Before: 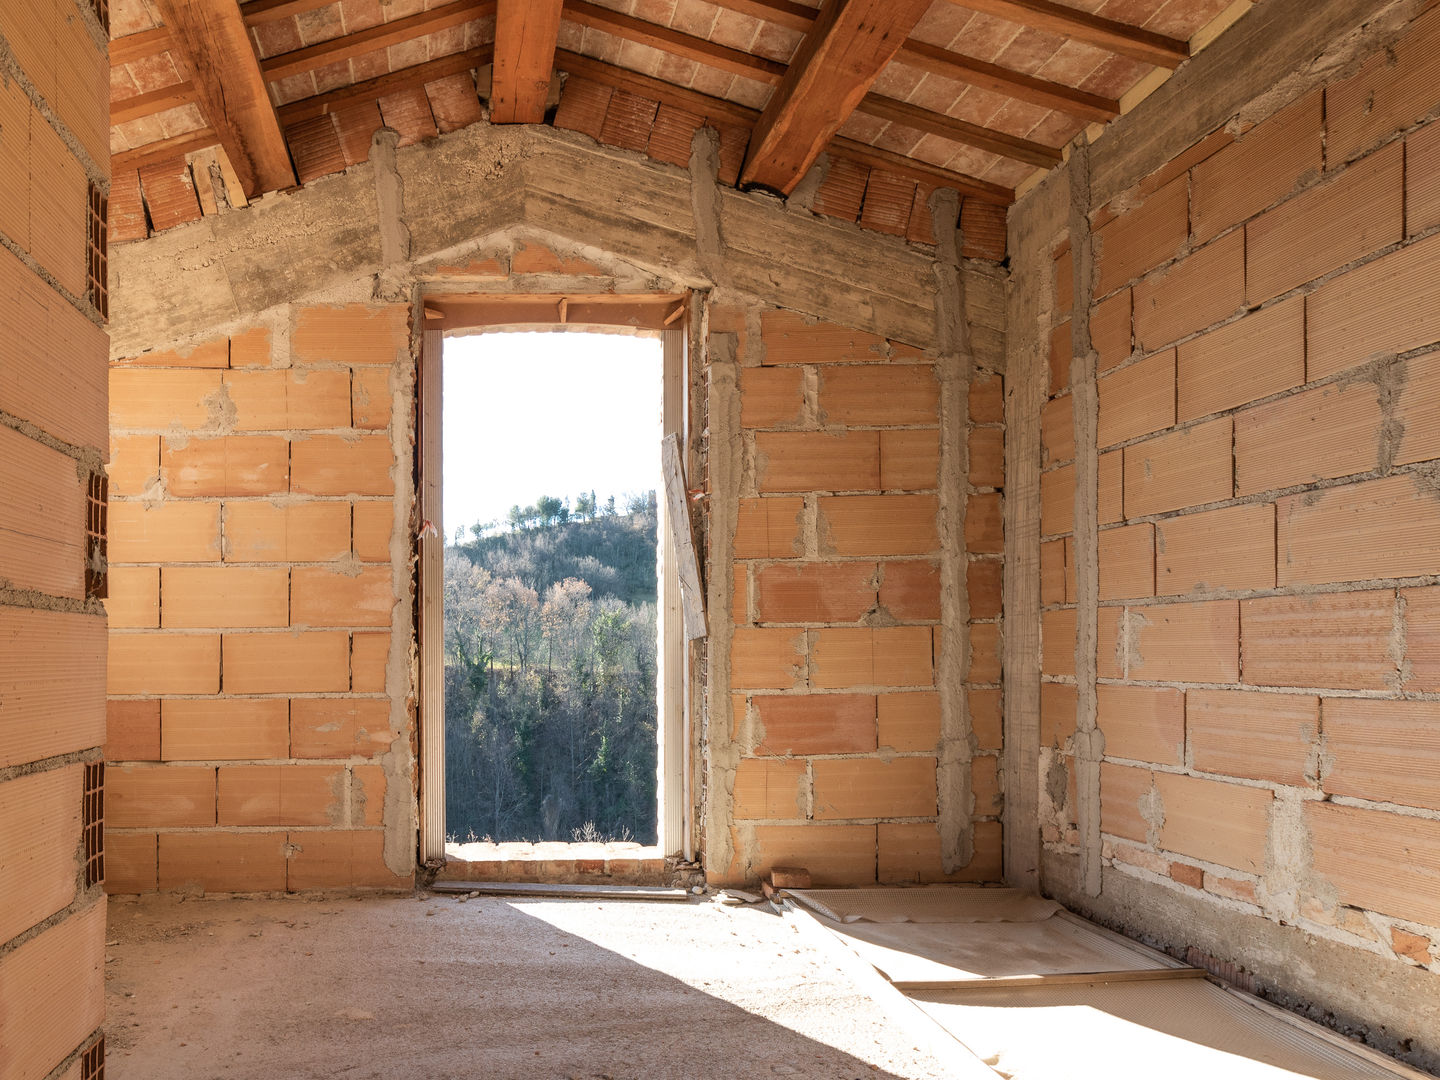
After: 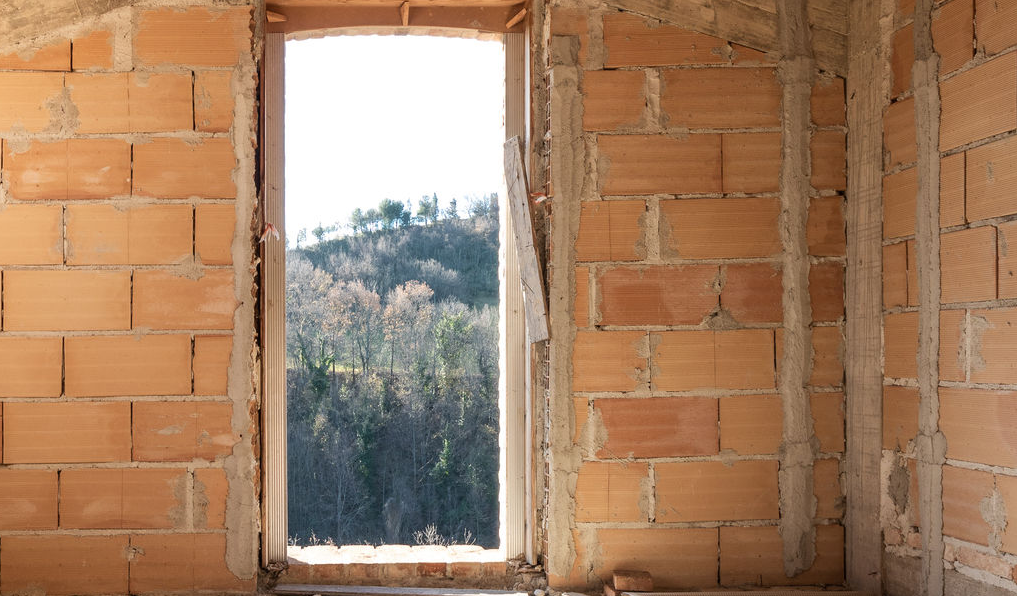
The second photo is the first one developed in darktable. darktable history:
crop: left 11.027%, top 27.548%, right 18.286%, bottom 17.265%
